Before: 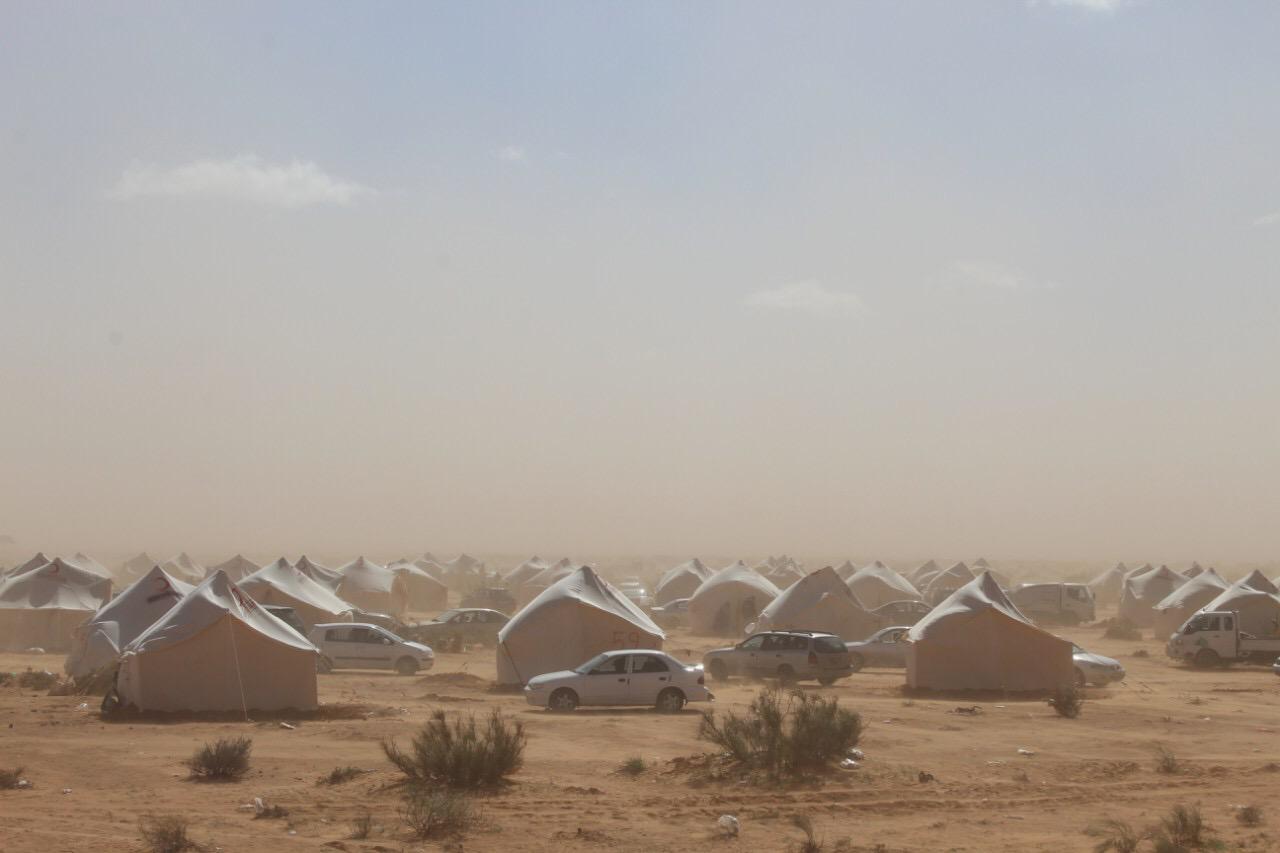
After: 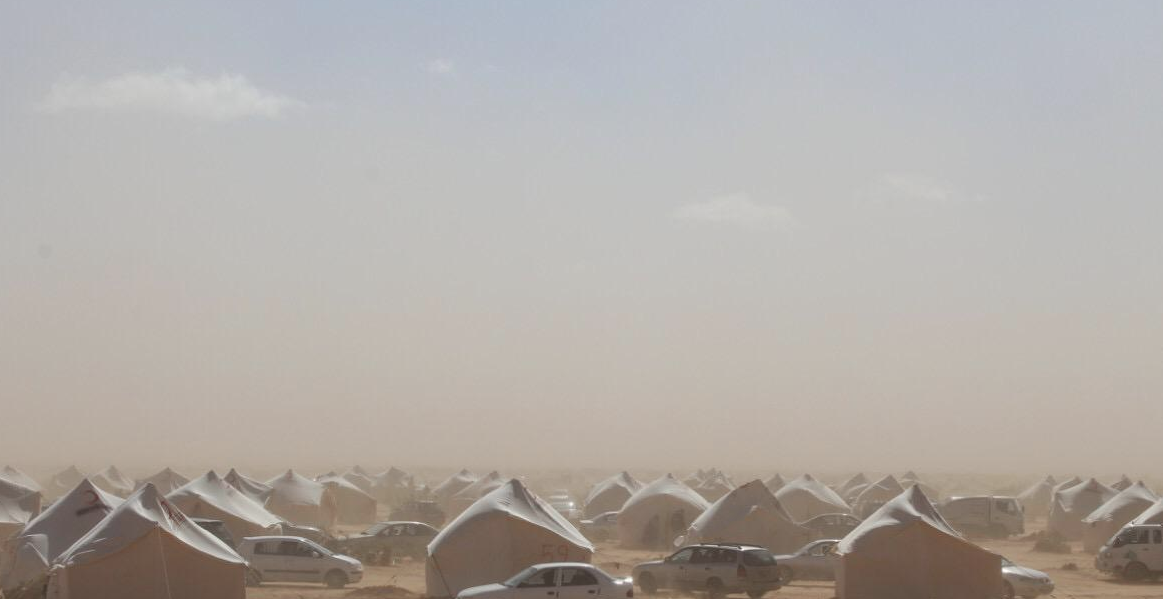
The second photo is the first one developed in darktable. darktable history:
color zones: curves: ch0 [(0, 0.5) (0.143, 0.5) (0.286, 0.5) (0.429, 0.504) (0.571, 0.5) (0.714, 0.509) (0.857, 0.5) (1, 0.5)]; ch1 [(0, 0.425) (0.143, 0.425) (0.286, 0.375) (0.429, 0.405) (0.571, 0.5) (0.714, 0.47) (0.857, 0.425) (1, 0.435)]; ch2 [(0, 0.5) (0.143, 0.5) (0.286, 0.5) (0.429, 0.517) (0.571, 0.5) (0.714, 0.51) (0.857, 0.5) (1, 0.5)]
crop: left 5.596%, top 10.314%, right 3.534%, bottom 19.395%
